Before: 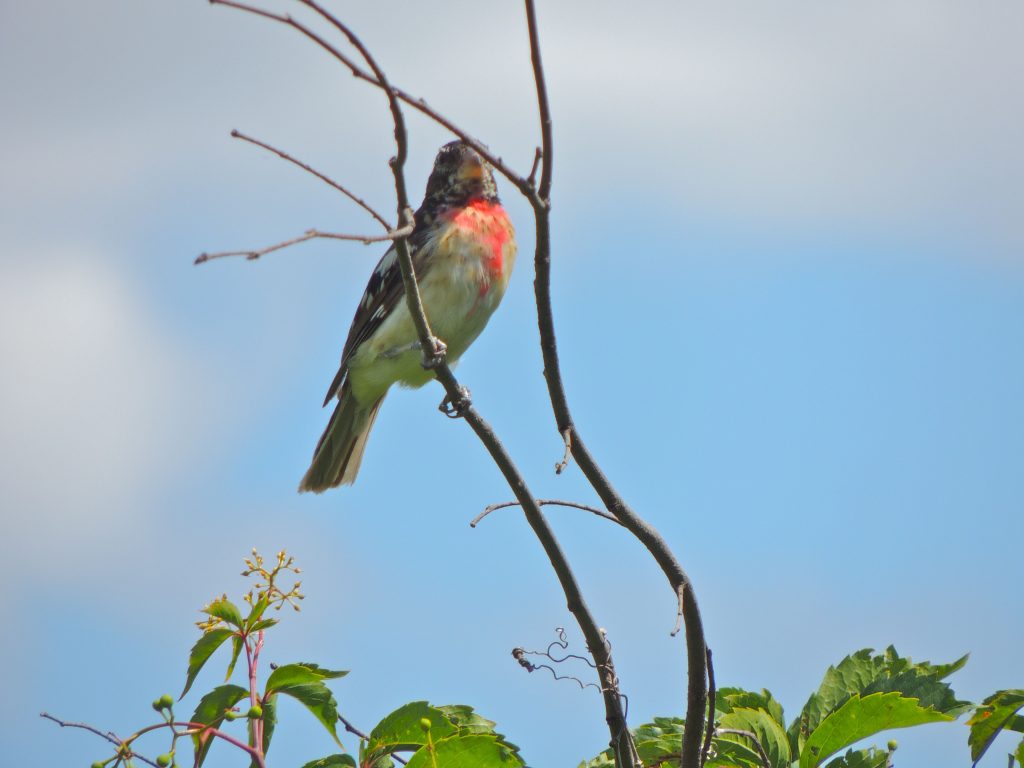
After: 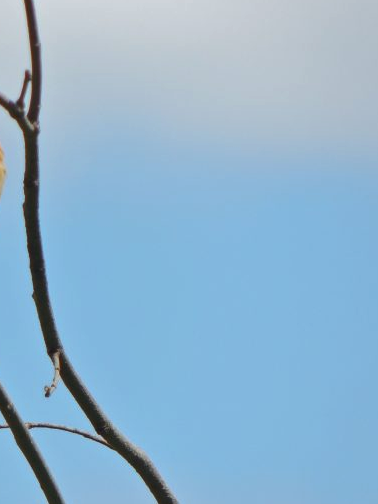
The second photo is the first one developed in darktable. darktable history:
contrast brightness saturation: brightness -0.09
tone equalizer: on, module defaults
crop and rotate: left 49.936%, top 10.094%, right 13.136%, bottom 24.256%
